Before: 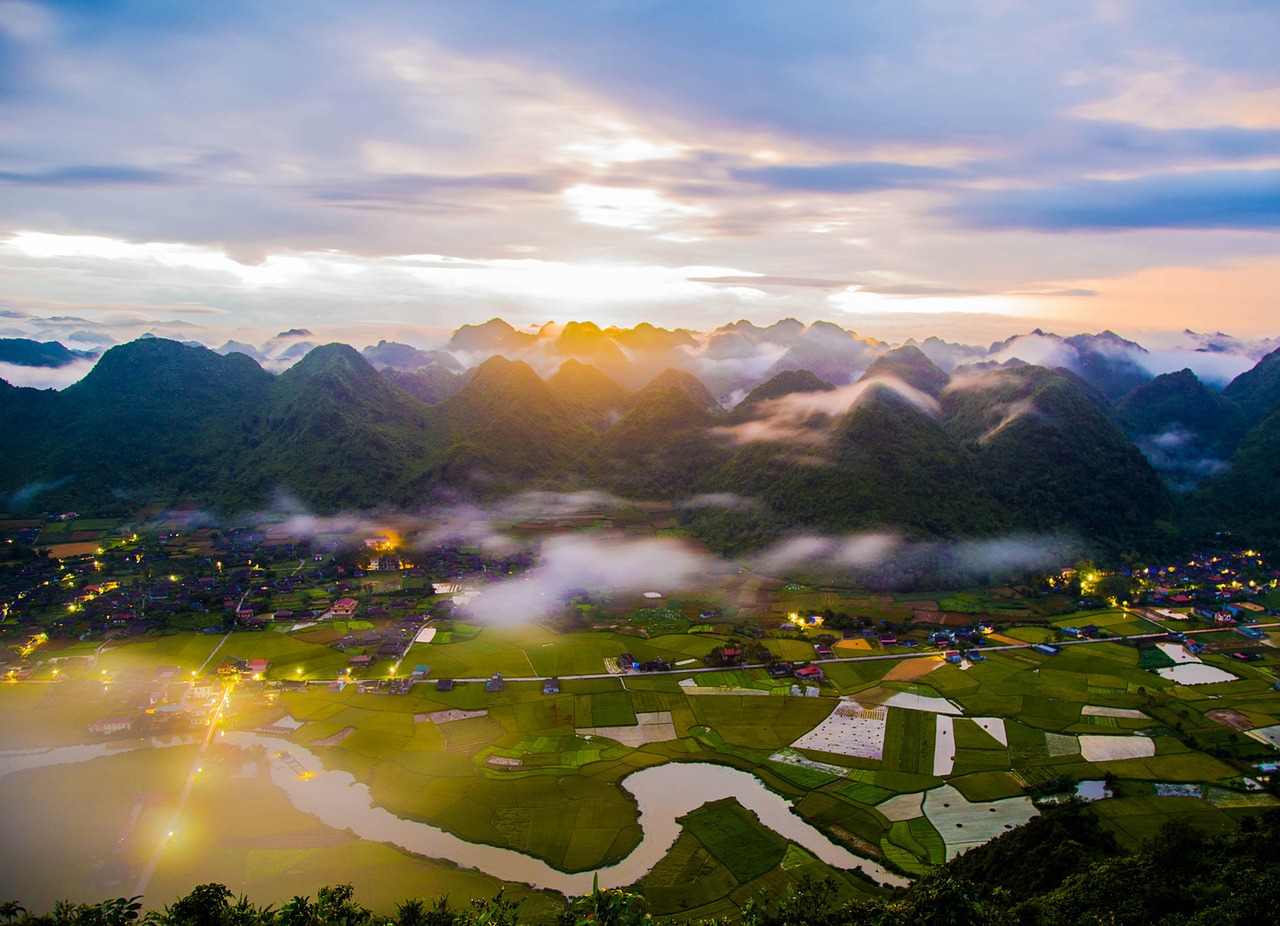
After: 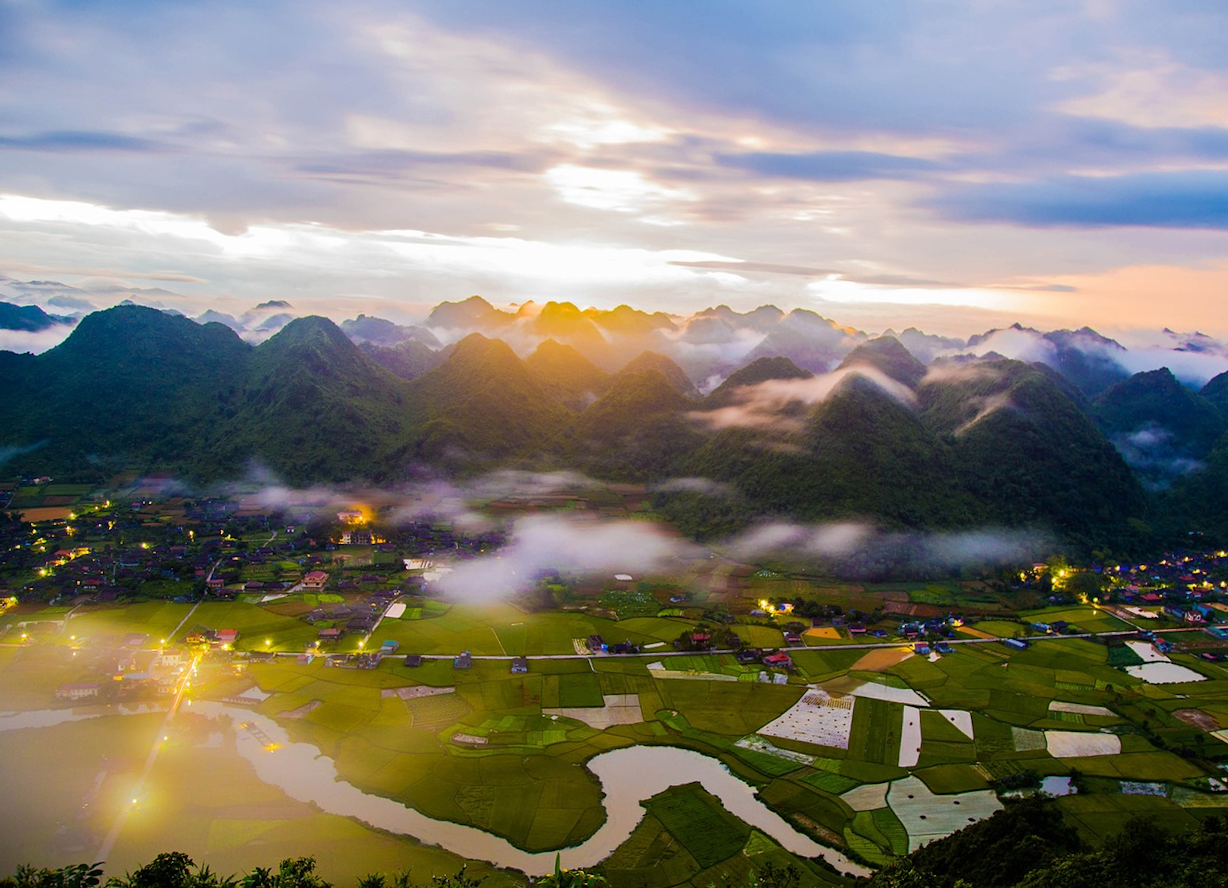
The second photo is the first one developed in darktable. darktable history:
crop and rotate: angle -1.76°
